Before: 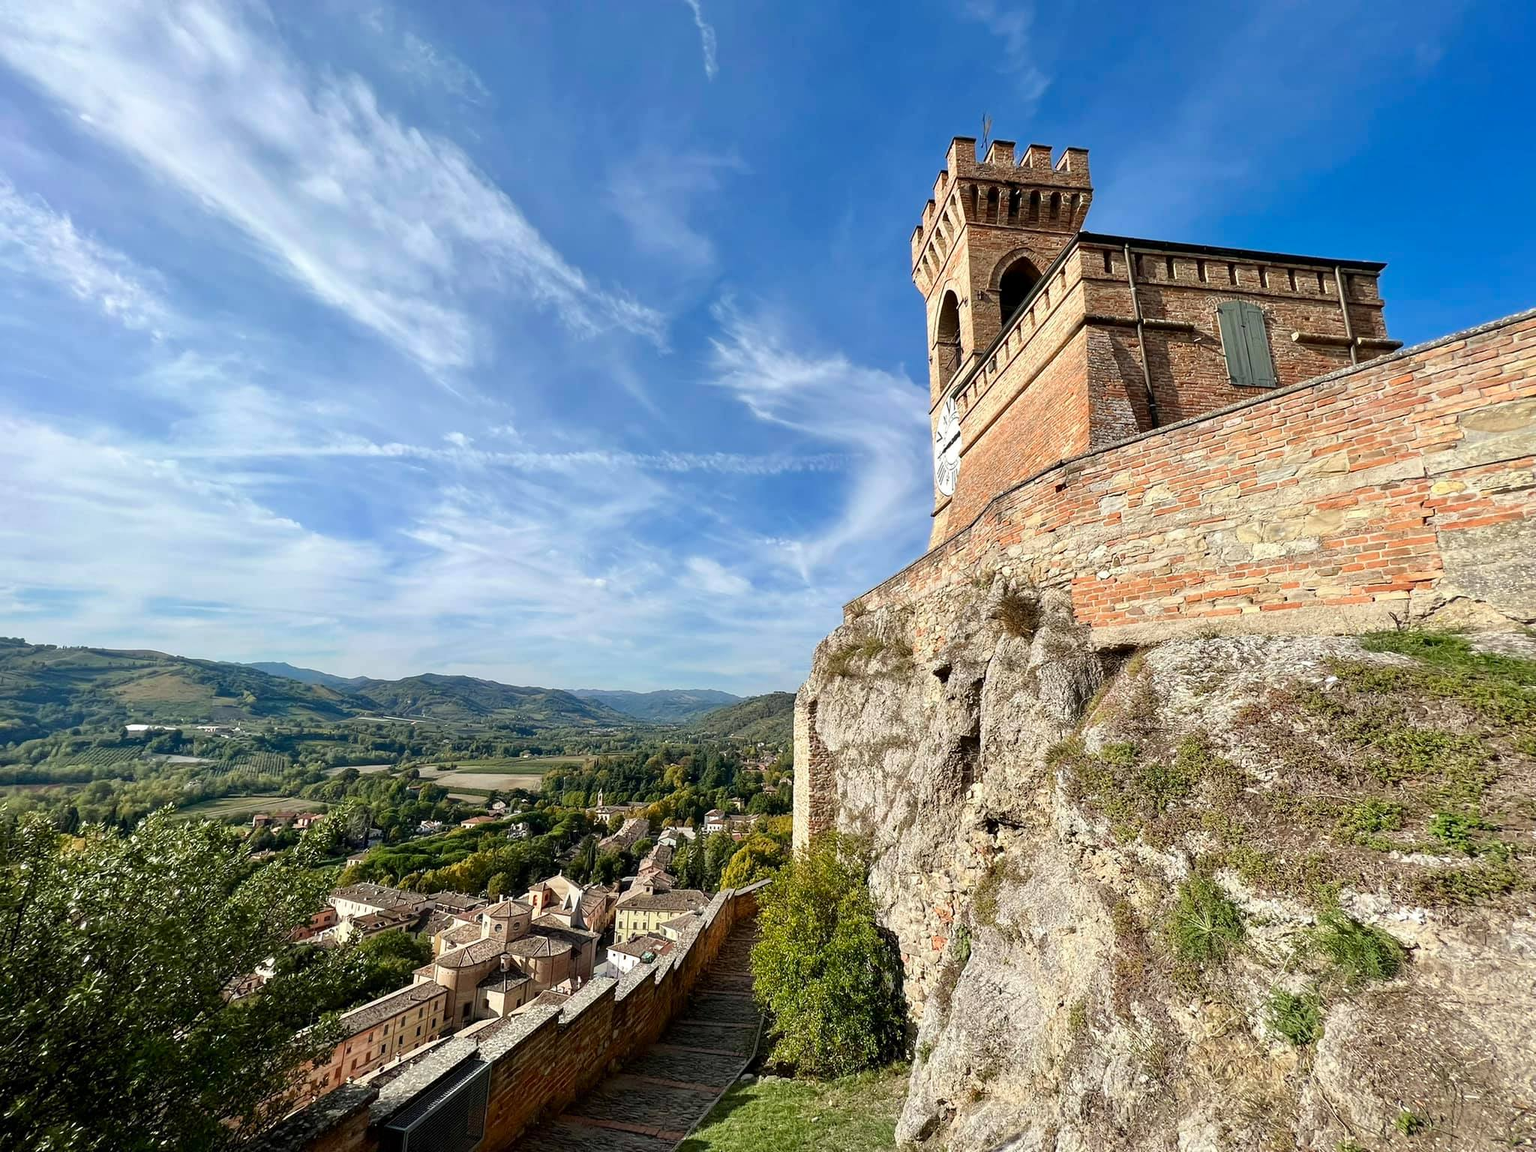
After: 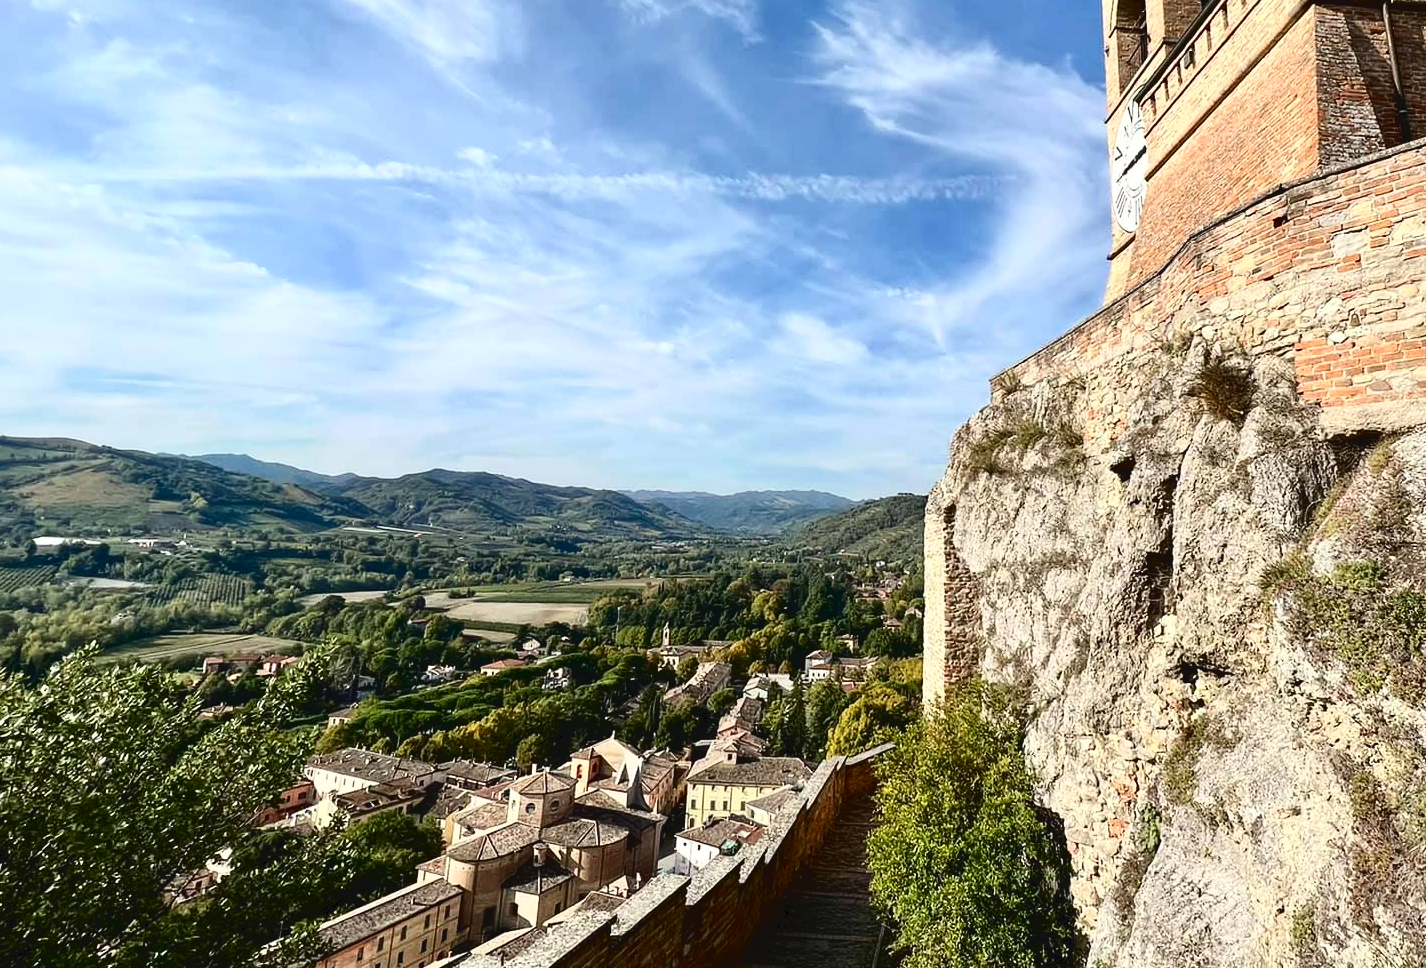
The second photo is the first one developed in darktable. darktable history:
crop: left 6.578%, top 27.974%, right 23.784%, bottom 8.967%
tone curve: curves: ch0 [(0, 0) (0.003, 0.047) (0.011, 0.047) (0.025, 0.049) (0.044, 0.051) (0.069, 0.055) (0.1, 0.066) (0.136, 0.089) (0.177, 0.12) (0.224, 0.155) (0.277, 0.205) (0.335, 0.281) (0.399, 0.37) (0.468, 0.47) (0.543, 0.574) (0.623, 0.687) (0.709, 0.801) (0.801, 0.89) (0.898, 0.963) (1, 1)], color space Lab, independent channels, preserve colors none
